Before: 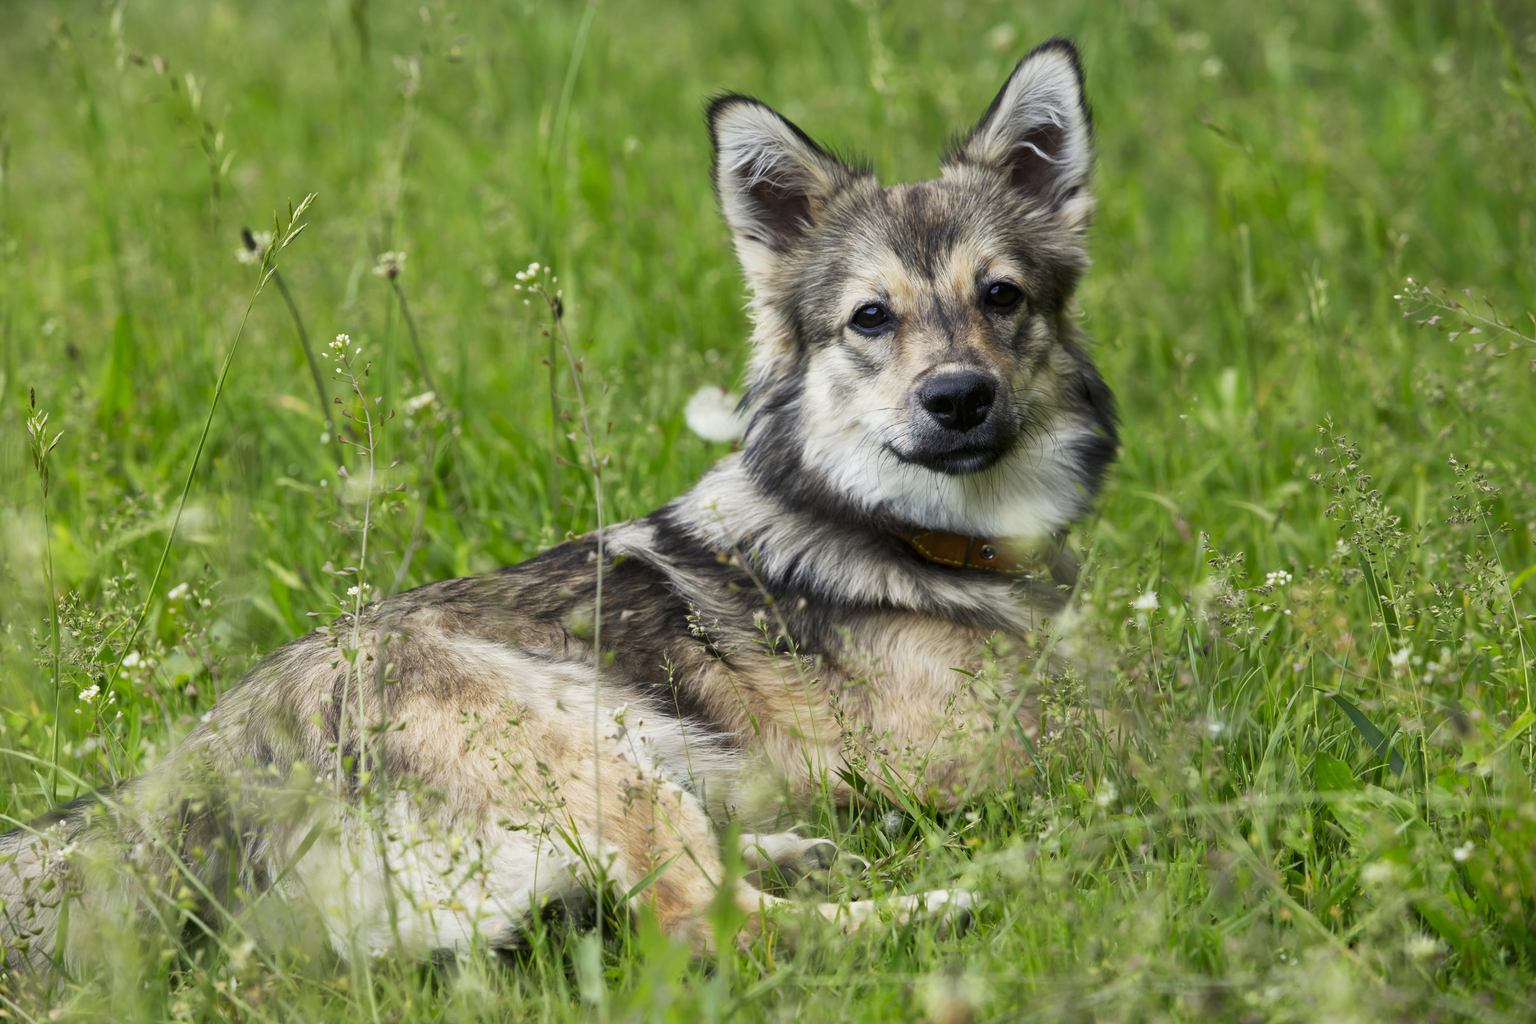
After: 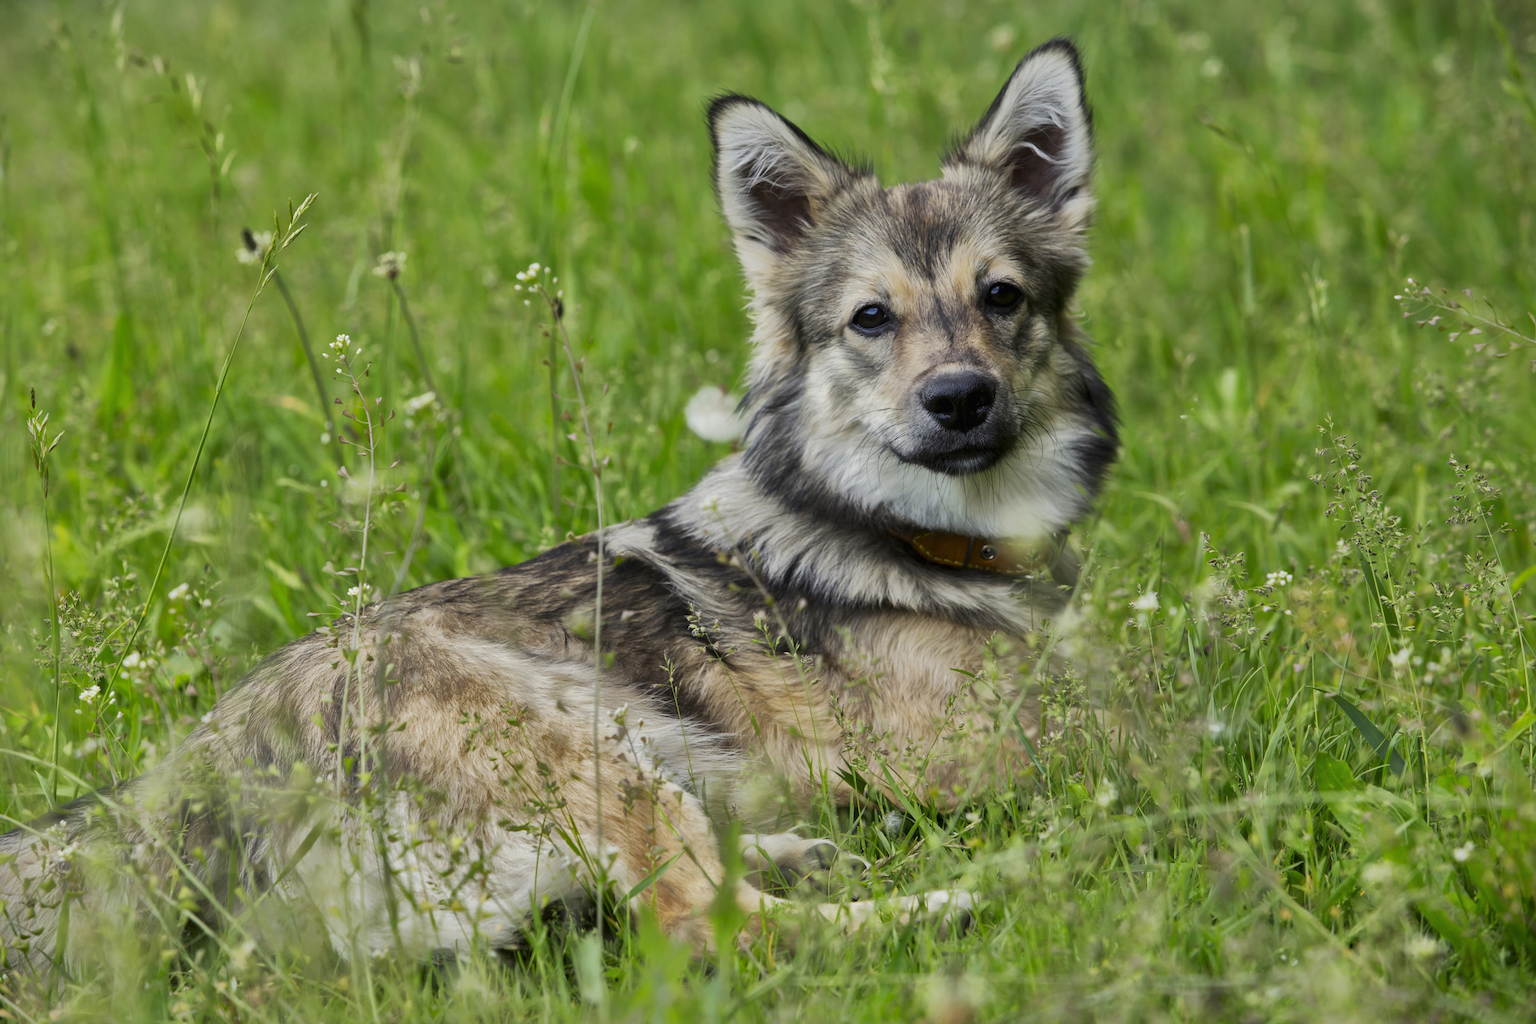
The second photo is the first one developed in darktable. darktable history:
shadows and highlights: shadows -19.91, highlights -73.15
color balance: input saturation 99%
